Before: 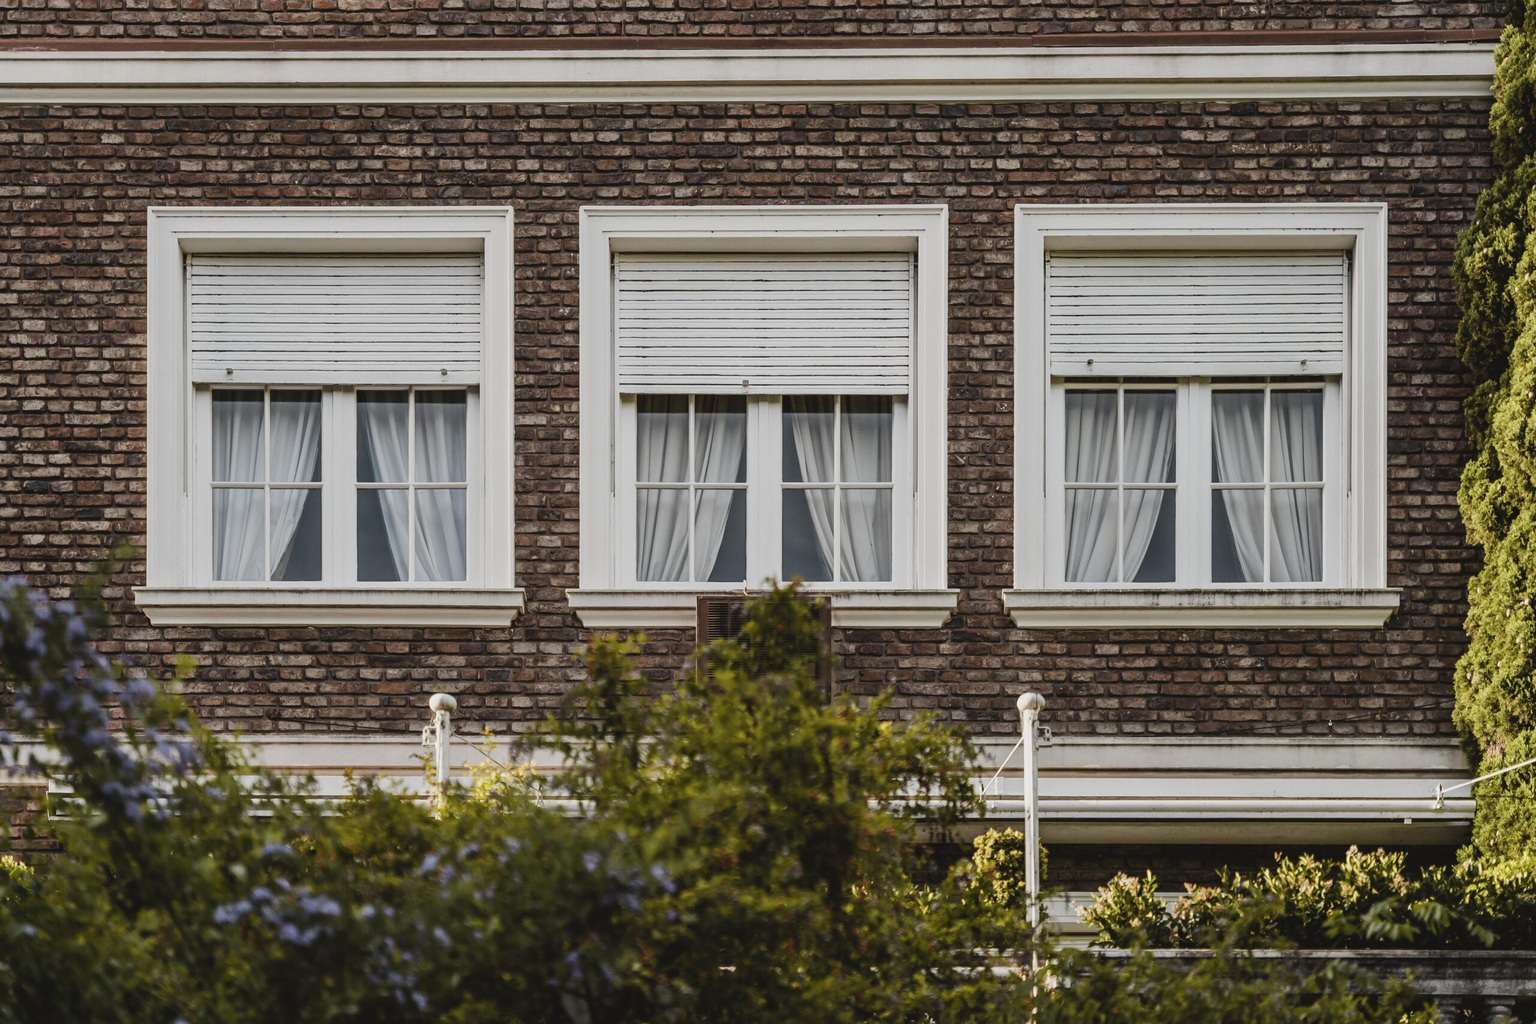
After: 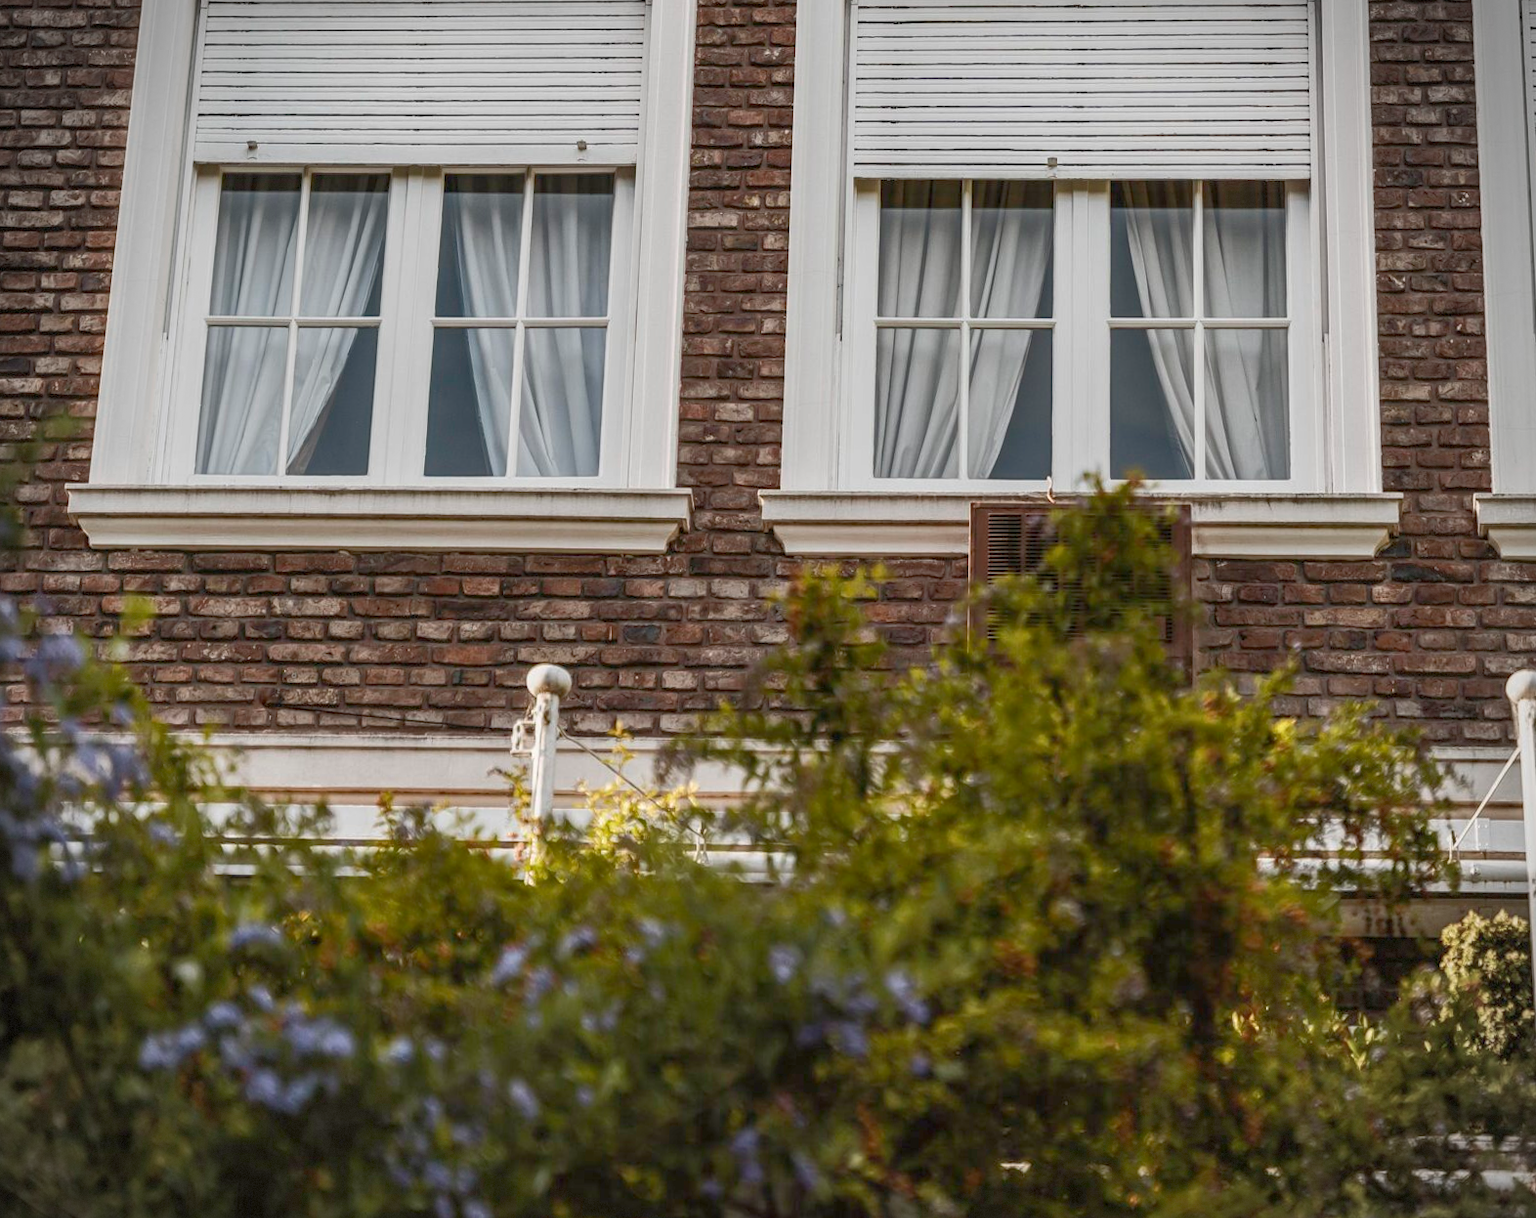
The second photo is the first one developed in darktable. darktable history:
exposure: black level correction 0.001, compensate highlight preservation false
crop: left 8.966%, top 23.852%, right 34.699%, bottom 4.703%
rotate and perspective: rotation 0.128°, lens shift (vertical) -0.181, lens shift (horizontal) -0.044, shear 0.001, automatic cropping off
local contrast: on, module defaults
rgb curve: curves: ch0 [(0, 0) (0.072, 0.166) (0.217, 0.293) (0.414, 0.42) (1, 1)], compensate middle gray true, preserve colors basic power
vignetting: dithering 8-bit output, unbound false
